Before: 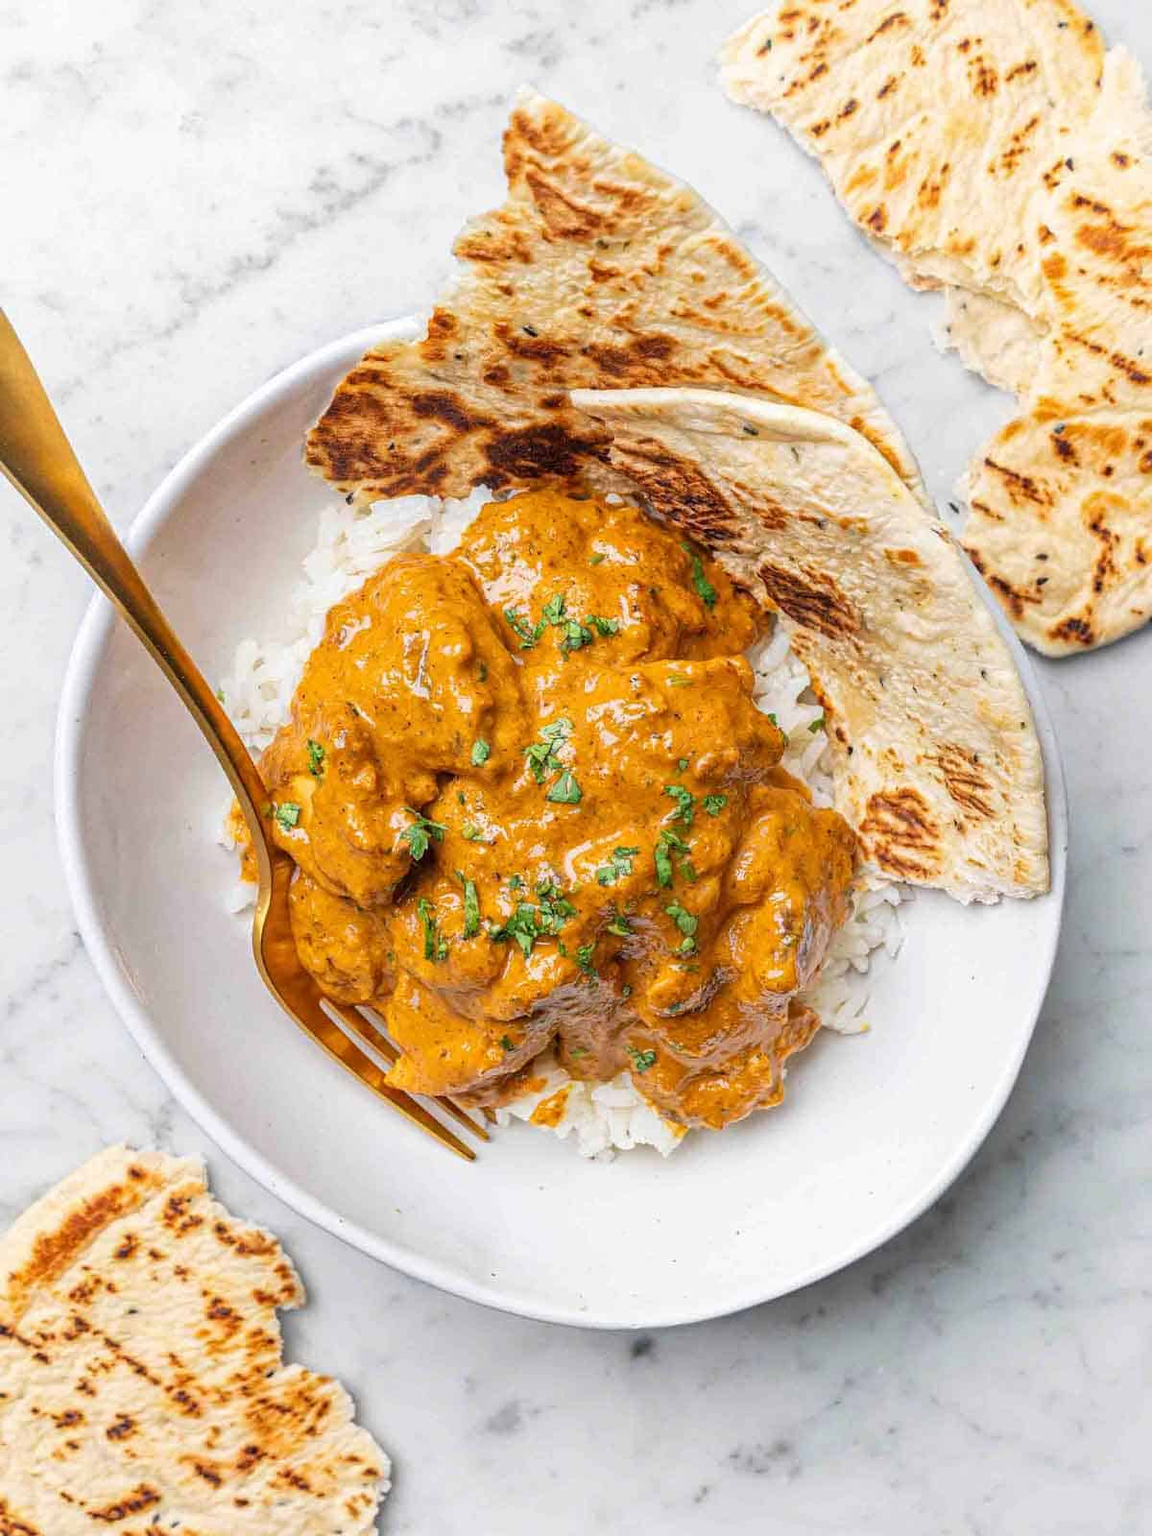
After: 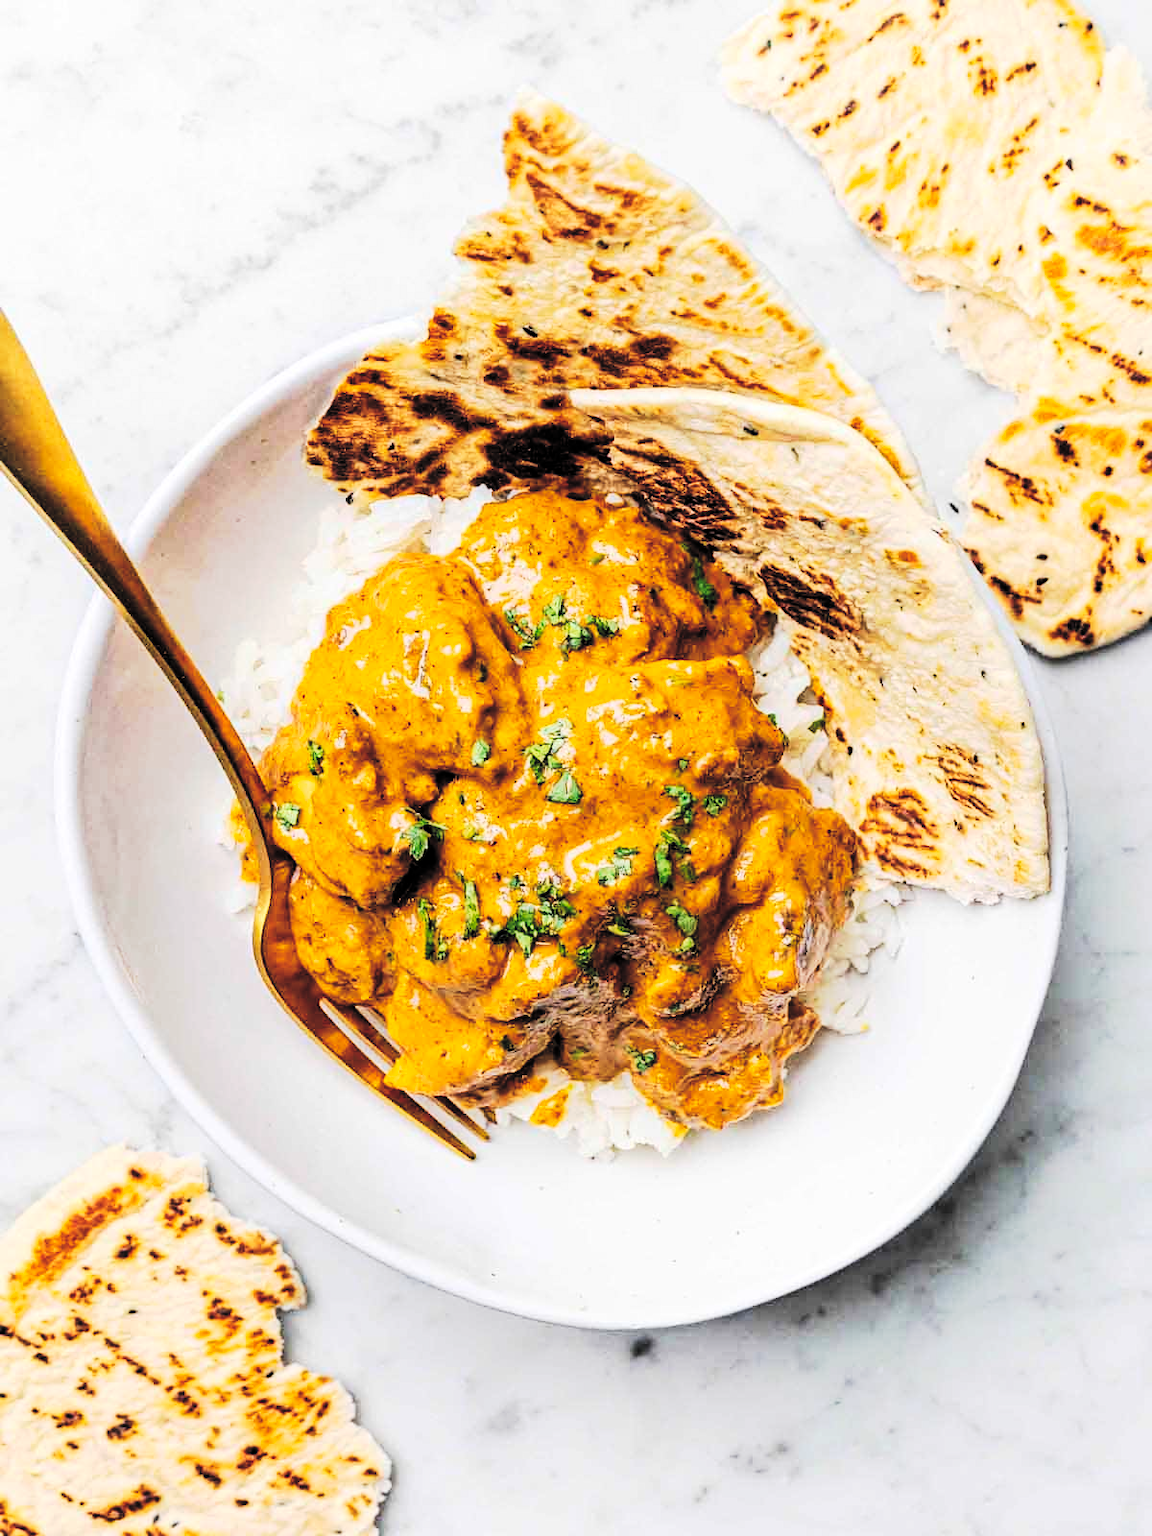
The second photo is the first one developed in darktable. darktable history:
tone curve: curves: ch0 [(0, 0) (0.003, 0.235) (0.011, 0.235) (0.025, 0.235) (0.044, 0.235) (0.069, 0.235) (0.1, 0.237) (0.136, 0.239) (0.177, 0.243) (0.224, 0.256) (0.277, 0.287) (0.335, 0.329) (0.399, 0.391) (0.468, 0.476) (0.543, 0.574) (0.623, 0.683) (0.709, 0.778) (0.801, 0.869) (0.898, 0.924) (1, 1)], preserve colors none
contrast brightness saturation: contrast 0.2, brightness 0.16, saturation 0.22
levels: mode automatic, black 0.023%, white 99.97%, levels [0.062, 0.494, 0.925]
